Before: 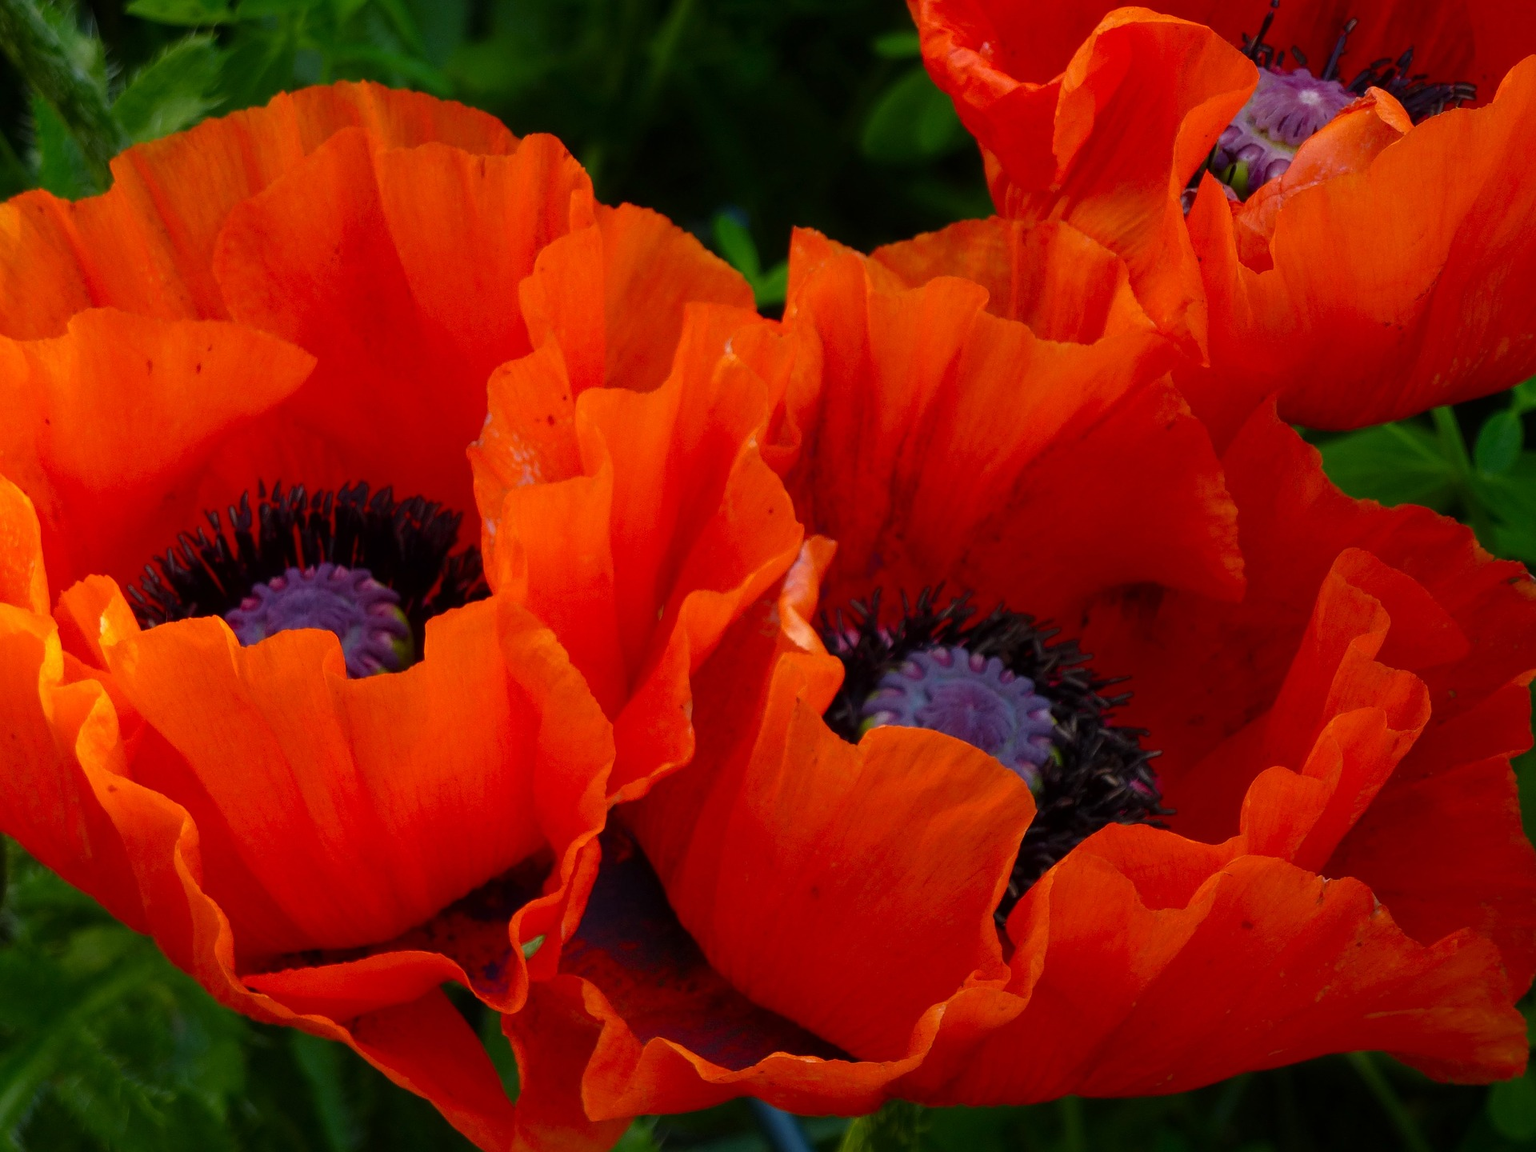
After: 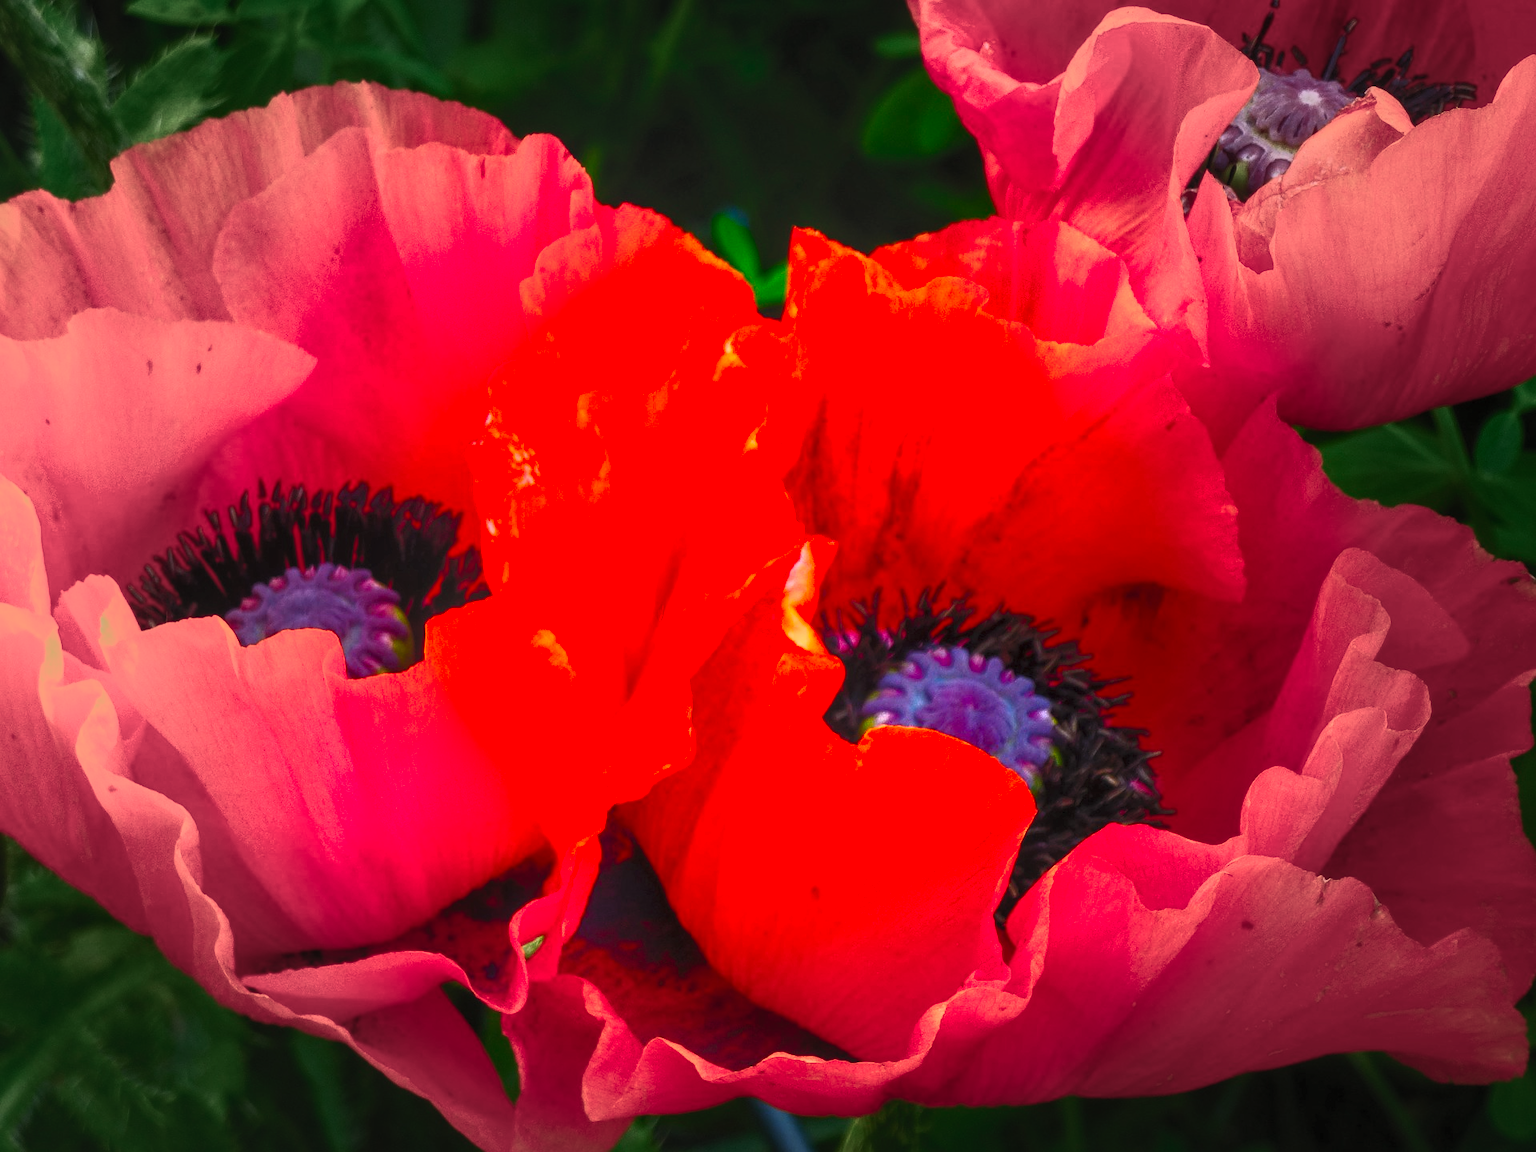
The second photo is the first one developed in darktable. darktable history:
tone equalizer: on, module defaults
vignetting: fall-off start 40%, fall-off radius 40%
contrast brightness saturation: contrast 1, brightness 1, saturation 1
local contrast: on, module defaults
